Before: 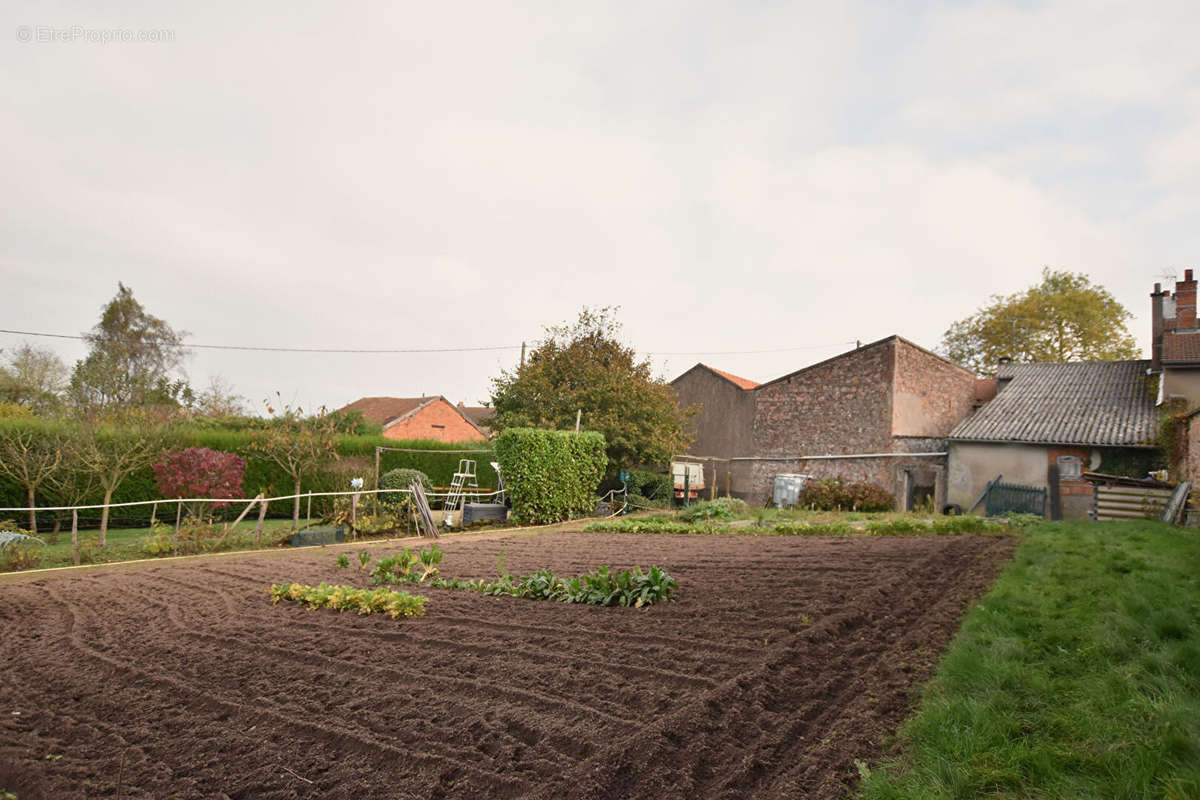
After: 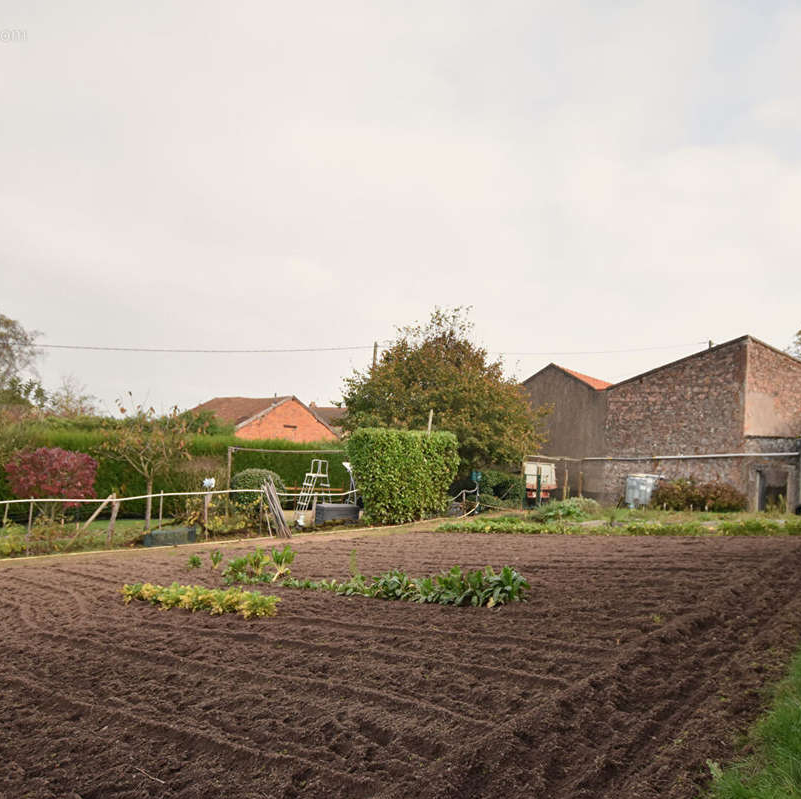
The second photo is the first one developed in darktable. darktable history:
crop and rotate: left 12.41%, right 20.795%
